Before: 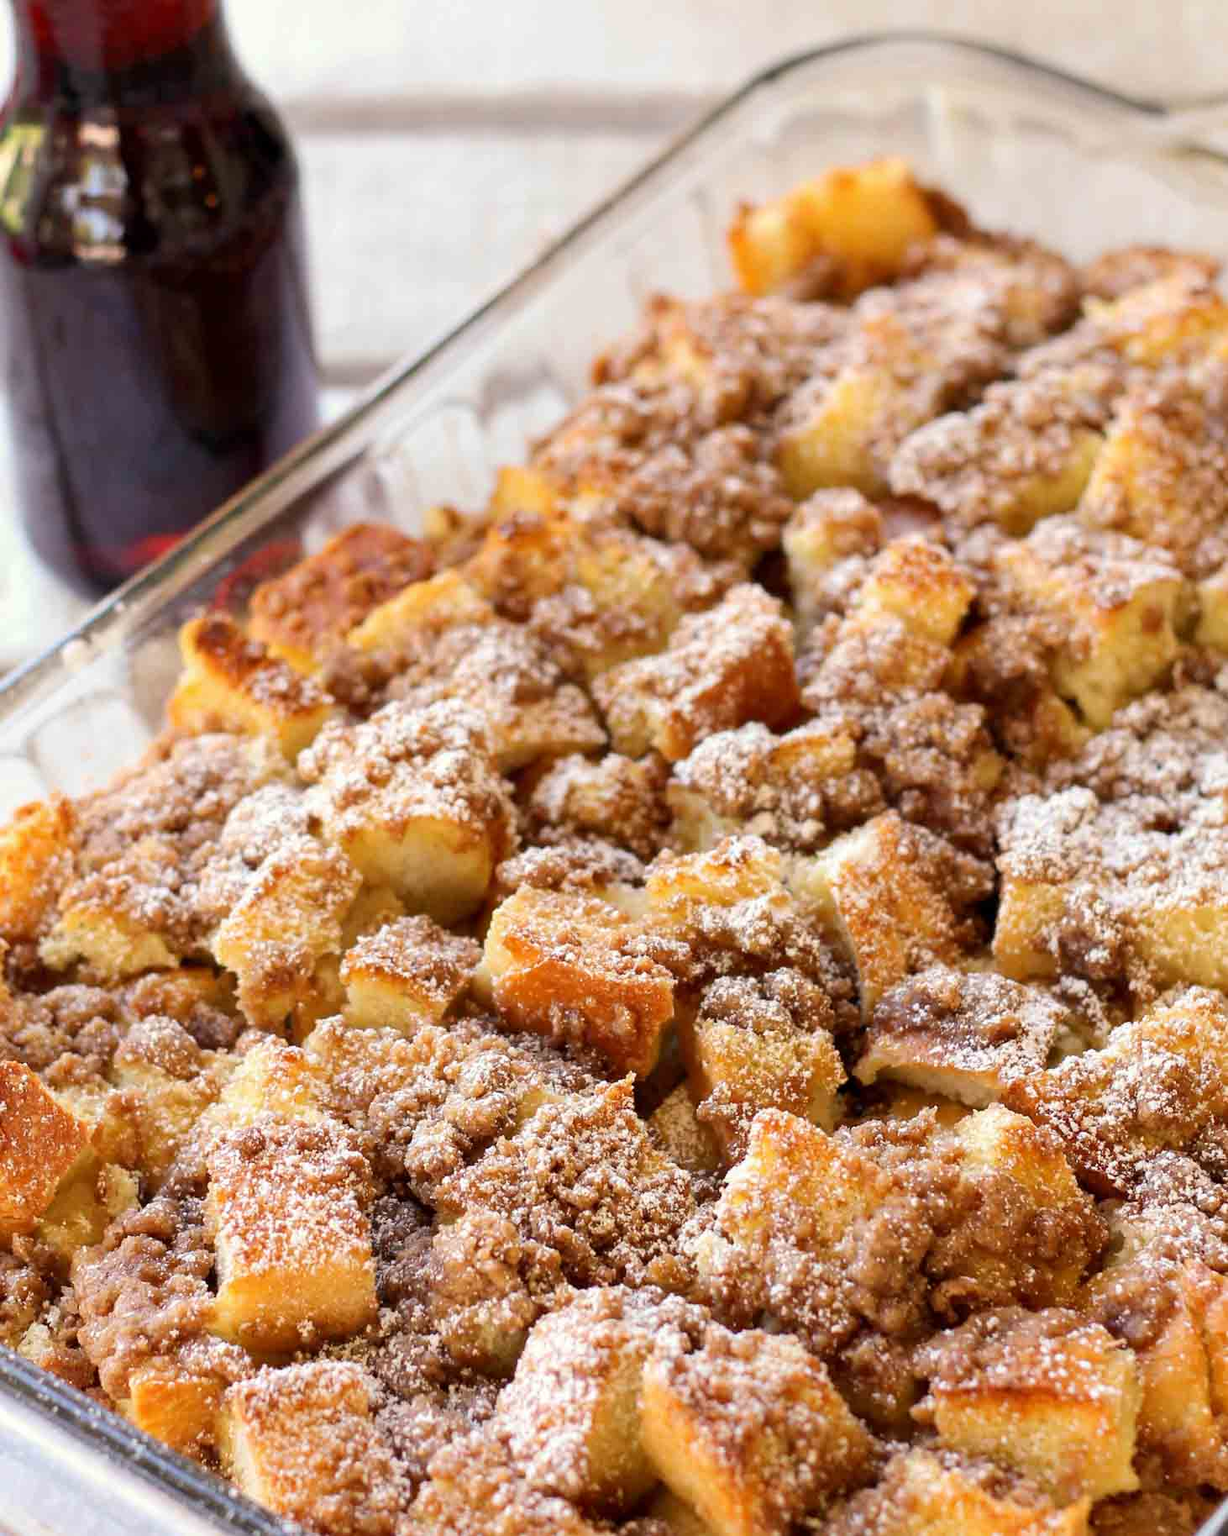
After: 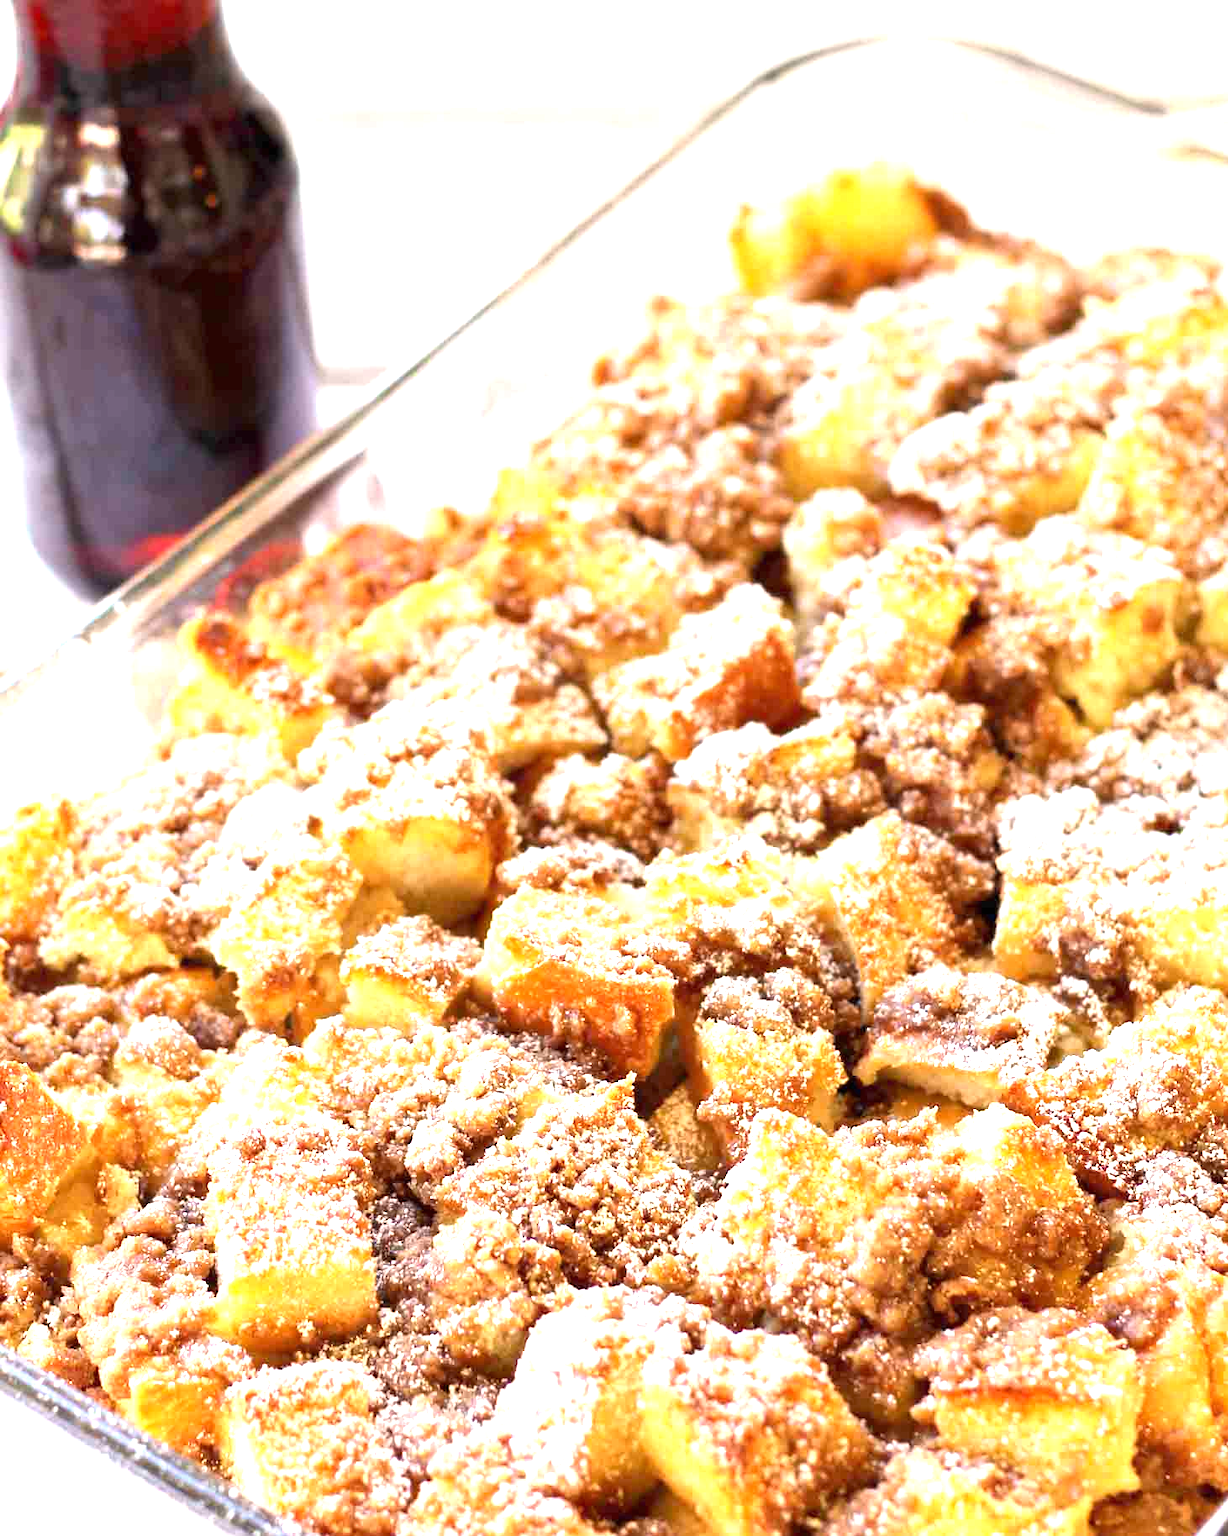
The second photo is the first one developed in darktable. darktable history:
tone equalizer: mask exposure compensation -0.486 EV
exposure: black level correction 0, exposure 1.374 EV, compensate highlight preservation false
